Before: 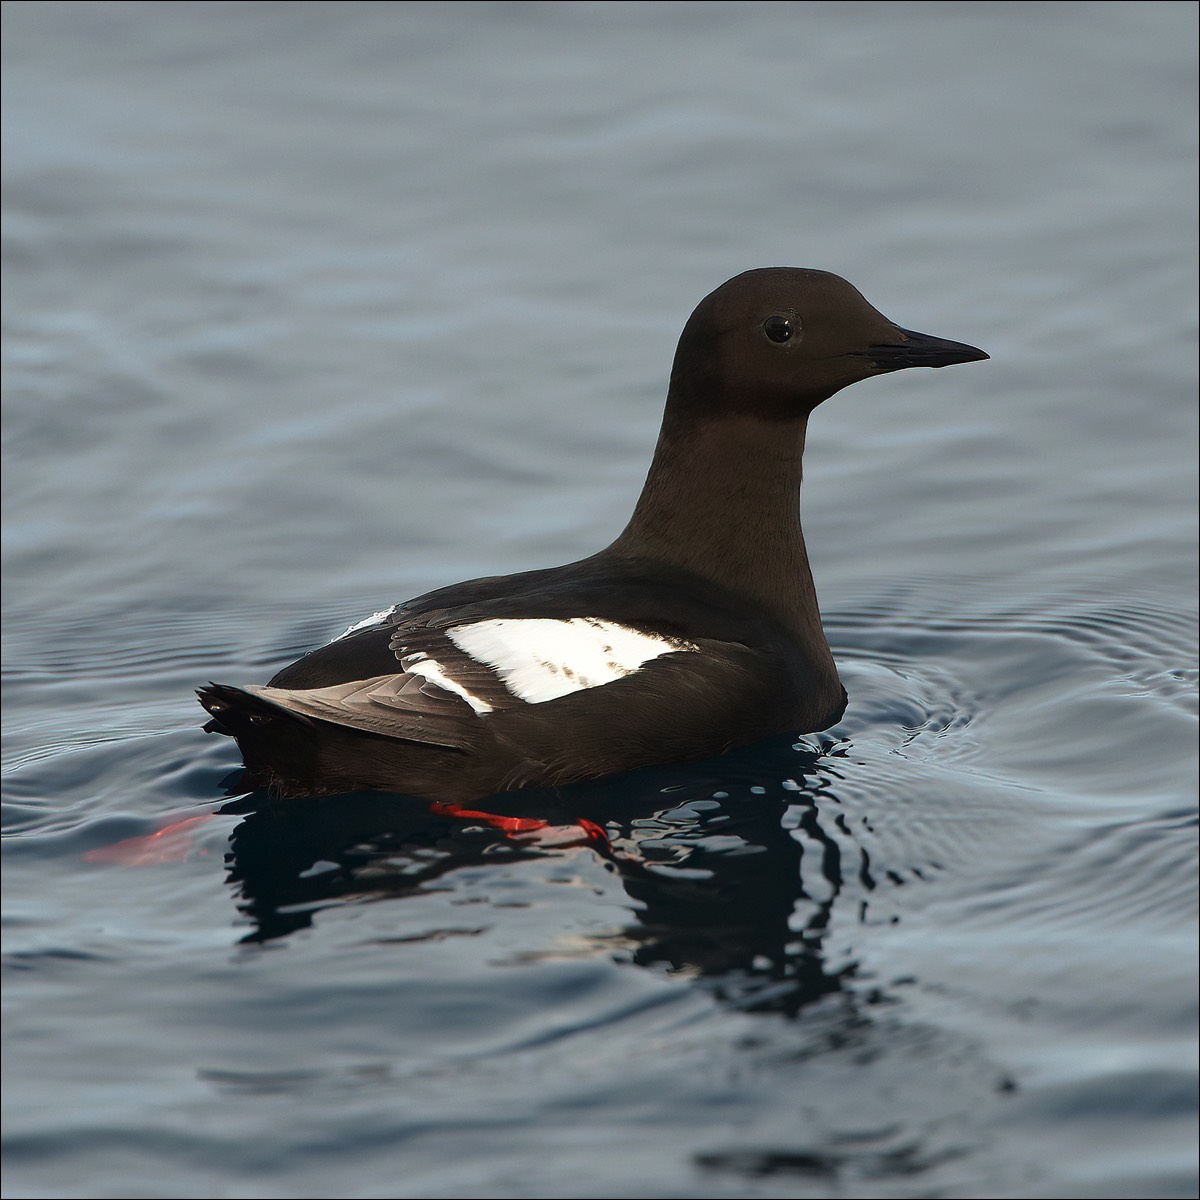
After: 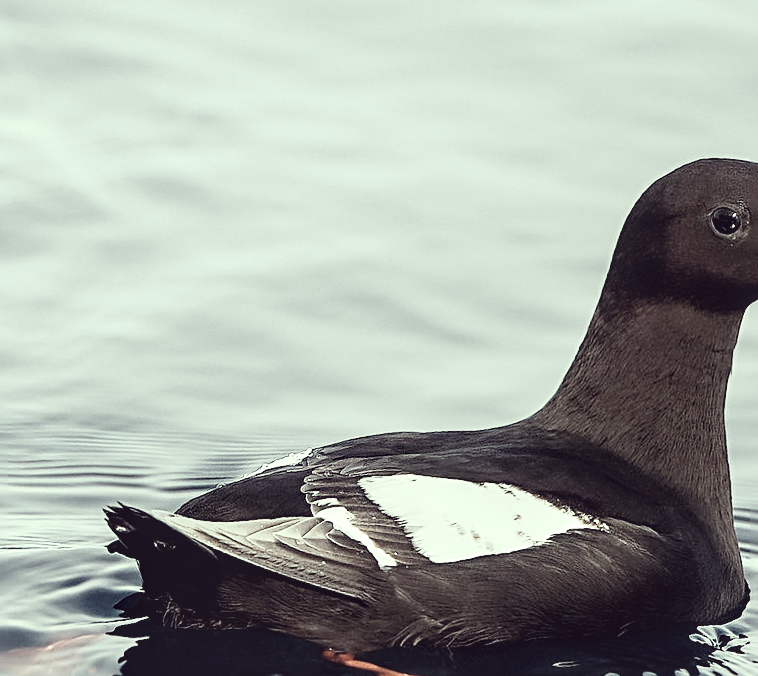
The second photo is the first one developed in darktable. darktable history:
color correction: highlights a* -20.39, highlights b* 20.34, shadows a* 19.89, shadows b* -20.86, saturation 0.377
crop and rotate: angle -6.9°, left 2.229%, top 6.617%, right 27.401%, bottom 30.685%
tone curve: curves: ch0 [(0, 0.016) (0.11, 0.039) (0.259, 0.235) (0.383, 0.437) (0.499, 0.597) (0.733, 0.867) (0.843, 0.948) (1, 1)], preserve colors none
tone equalizer: on, module defaults
exposure: exposure 0.497 EV, compensate exposure bias true
sharpen: radius 2.806, amount 0.707
local contrast: on, module defaults
